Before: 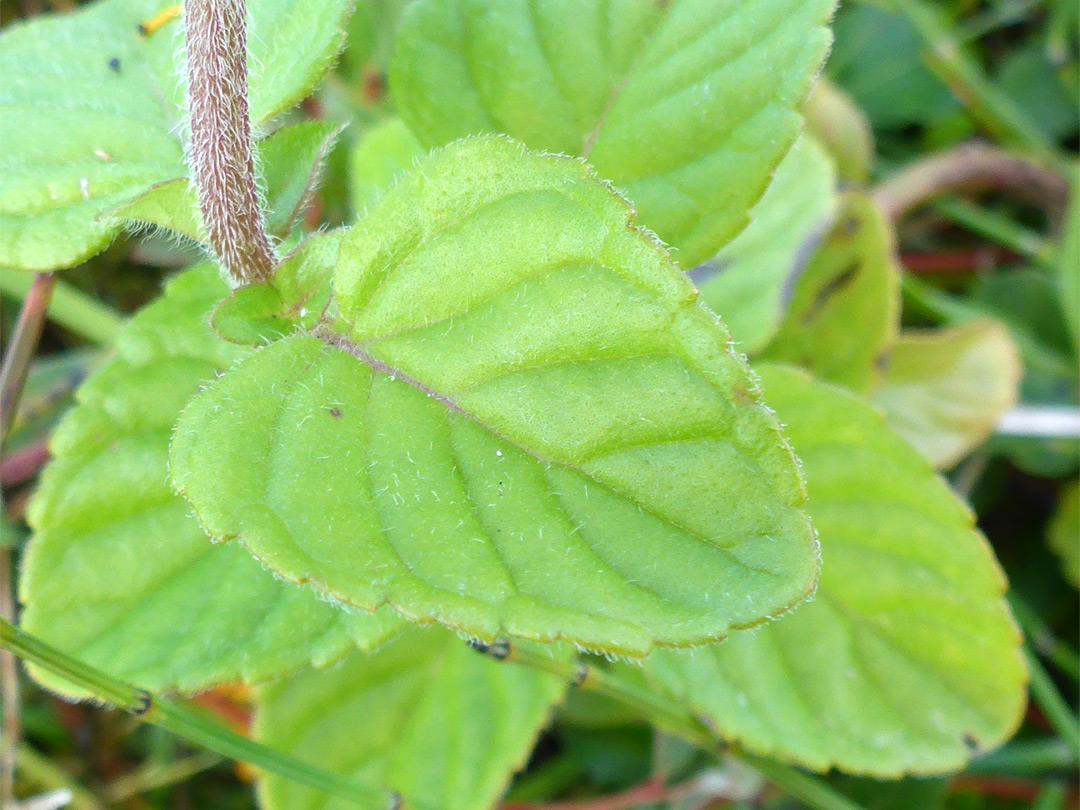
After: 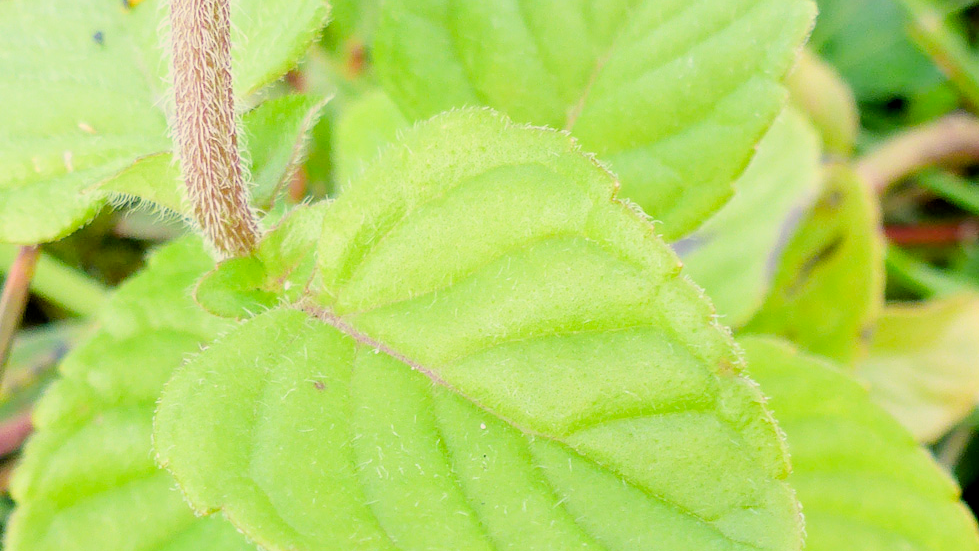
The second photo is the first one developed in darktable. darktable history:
crop: left 1.525%, top 3.455%, right 7.76%, bottom 28.51%
filmic rgb: black relative exposure -7.65 EV, white relative exposure 4.56 EV, hardness 3.61, iterations of high-quality reconstruction 10
exposure: black level correction 0.008, exposure 0.984 EV, compensate highlight preservation false
color calibration: illuminant as shot in camera, x 0.358, y 0.373, temperature 4628.91 K
color correction: highlights a* 2.3, highlights b* 23.15
